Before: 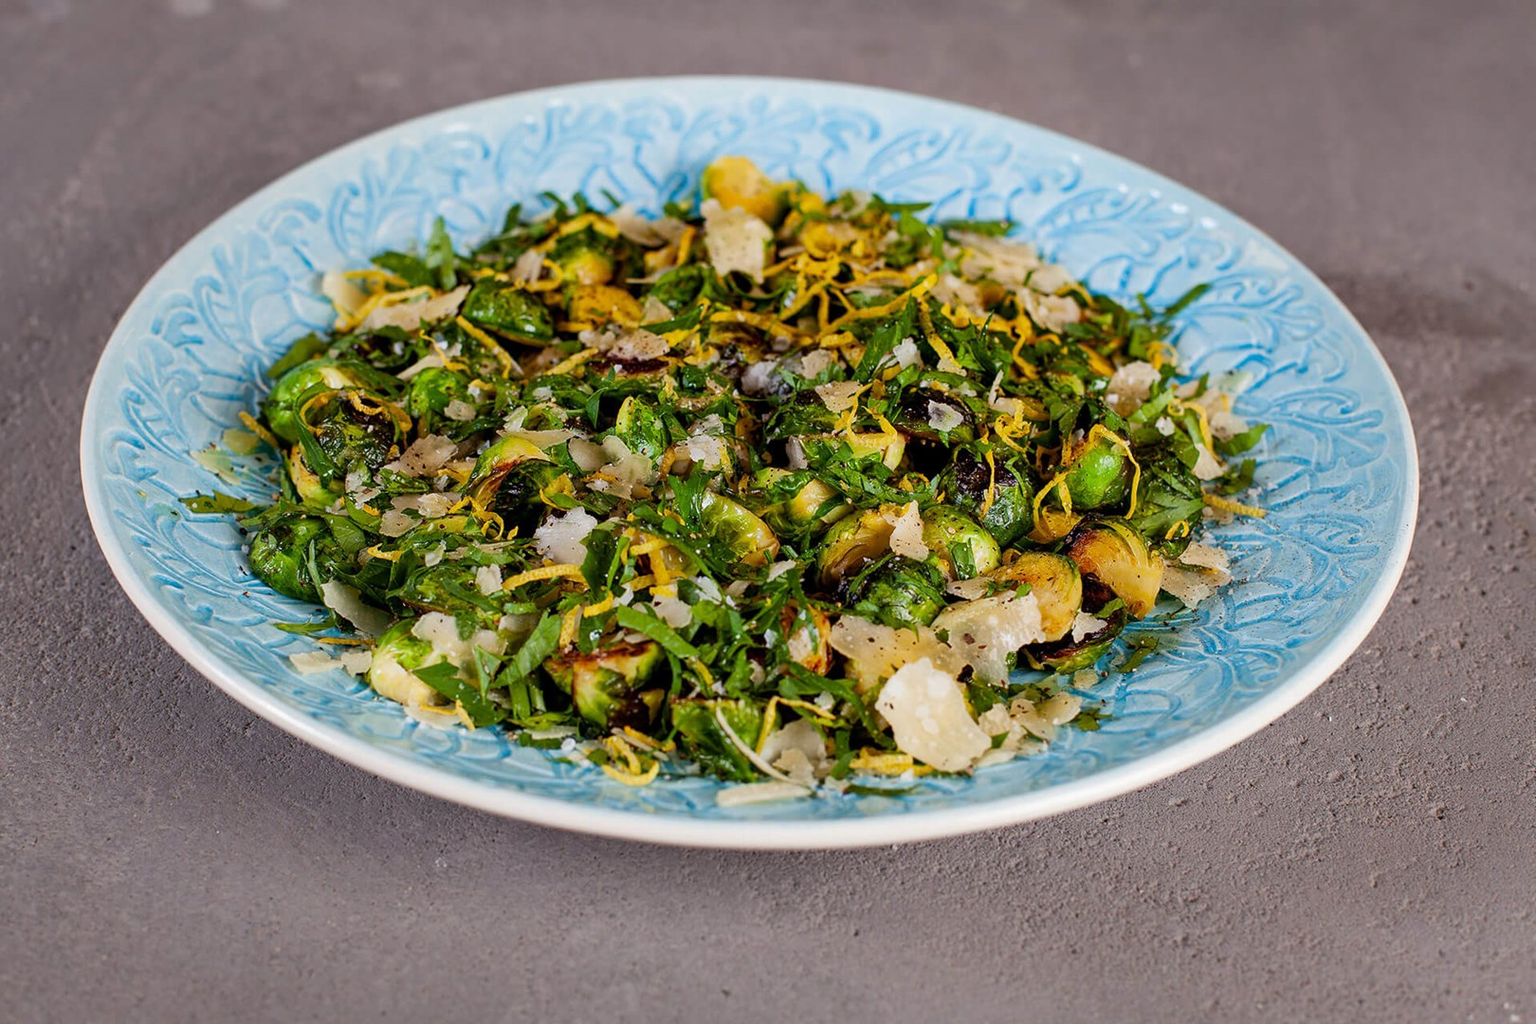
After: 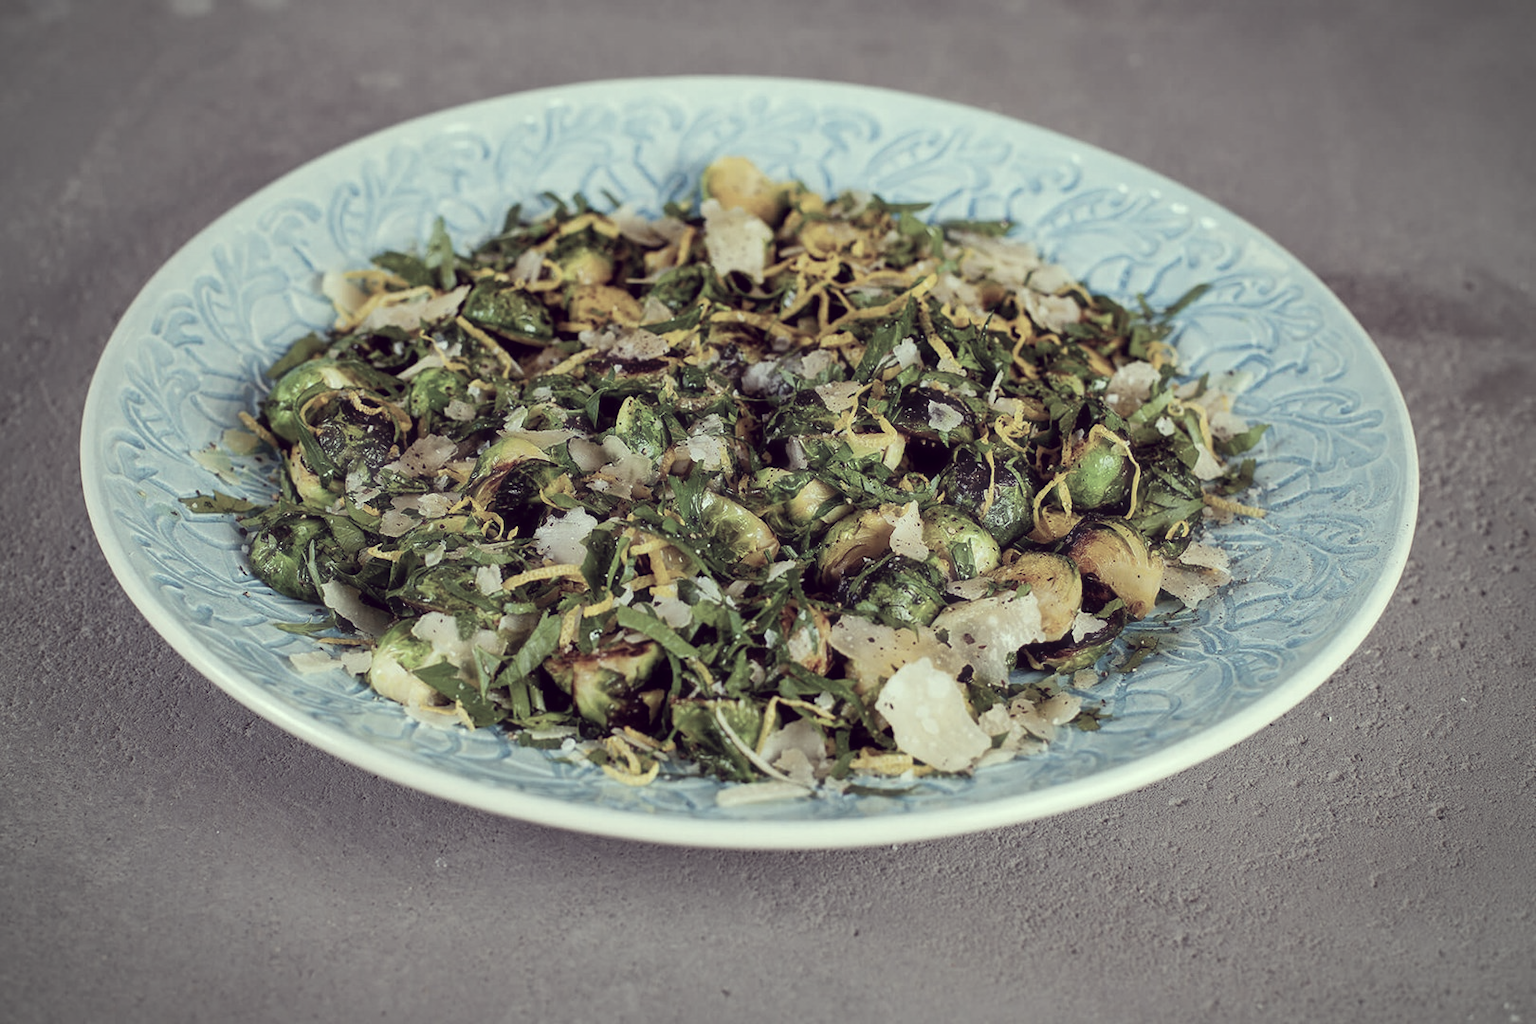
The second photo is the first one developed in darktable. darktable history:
color correction: highlights a* -20.17, highlights b* 20.27, shadows a* 20.03, shadows b* -20.46, saturation 0.43
haze removal: strength -0.1, adaptive false
vignetting: on, module defaults
